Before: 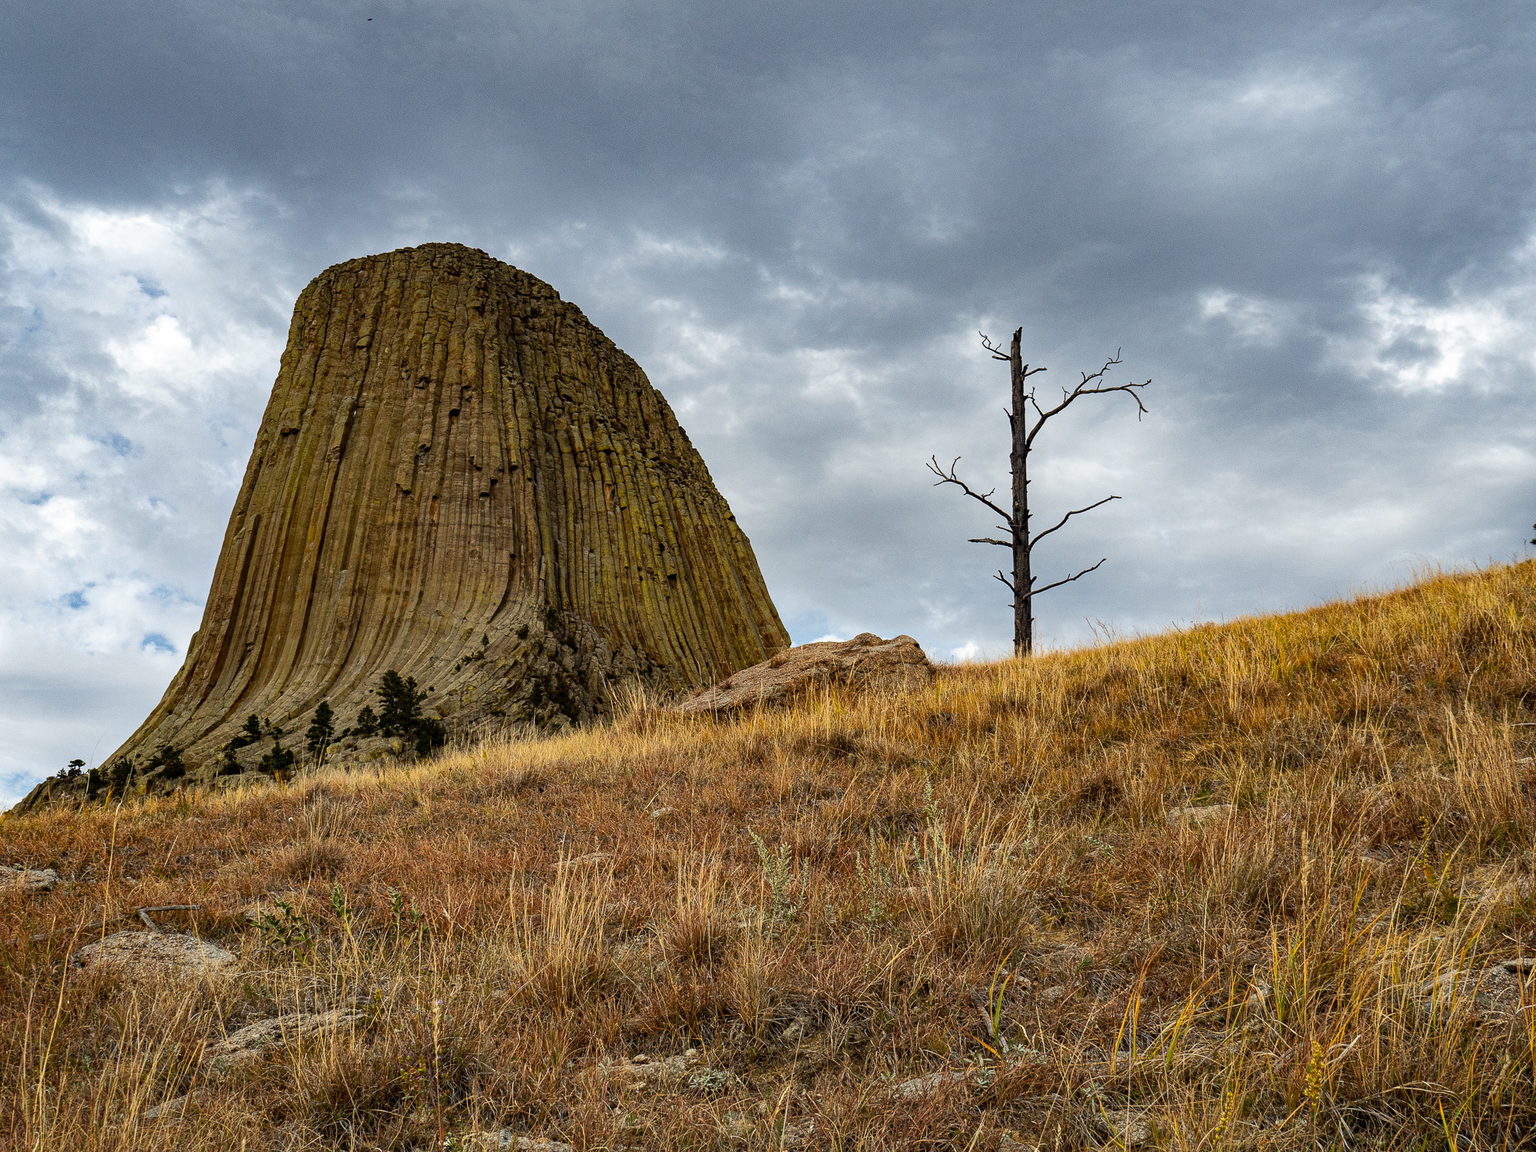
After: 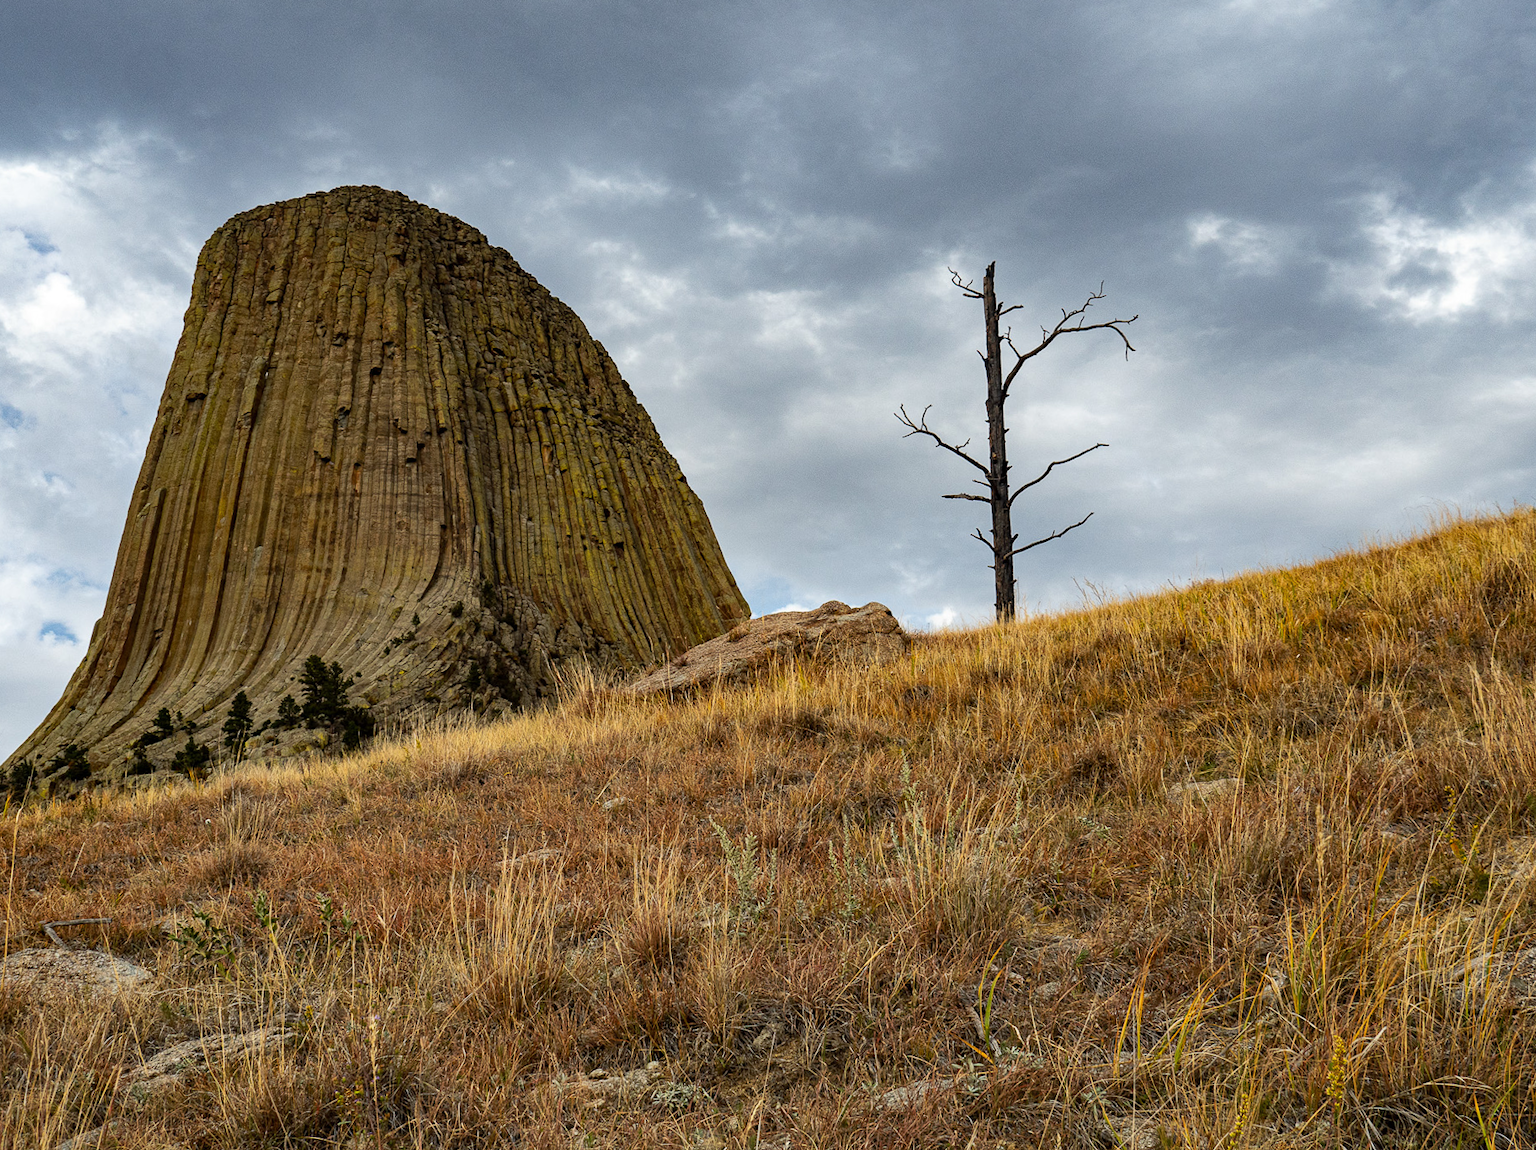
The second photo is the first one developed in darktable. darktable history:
crop and rotate: angle 1.5°, left 5.549%, top 5.7%
